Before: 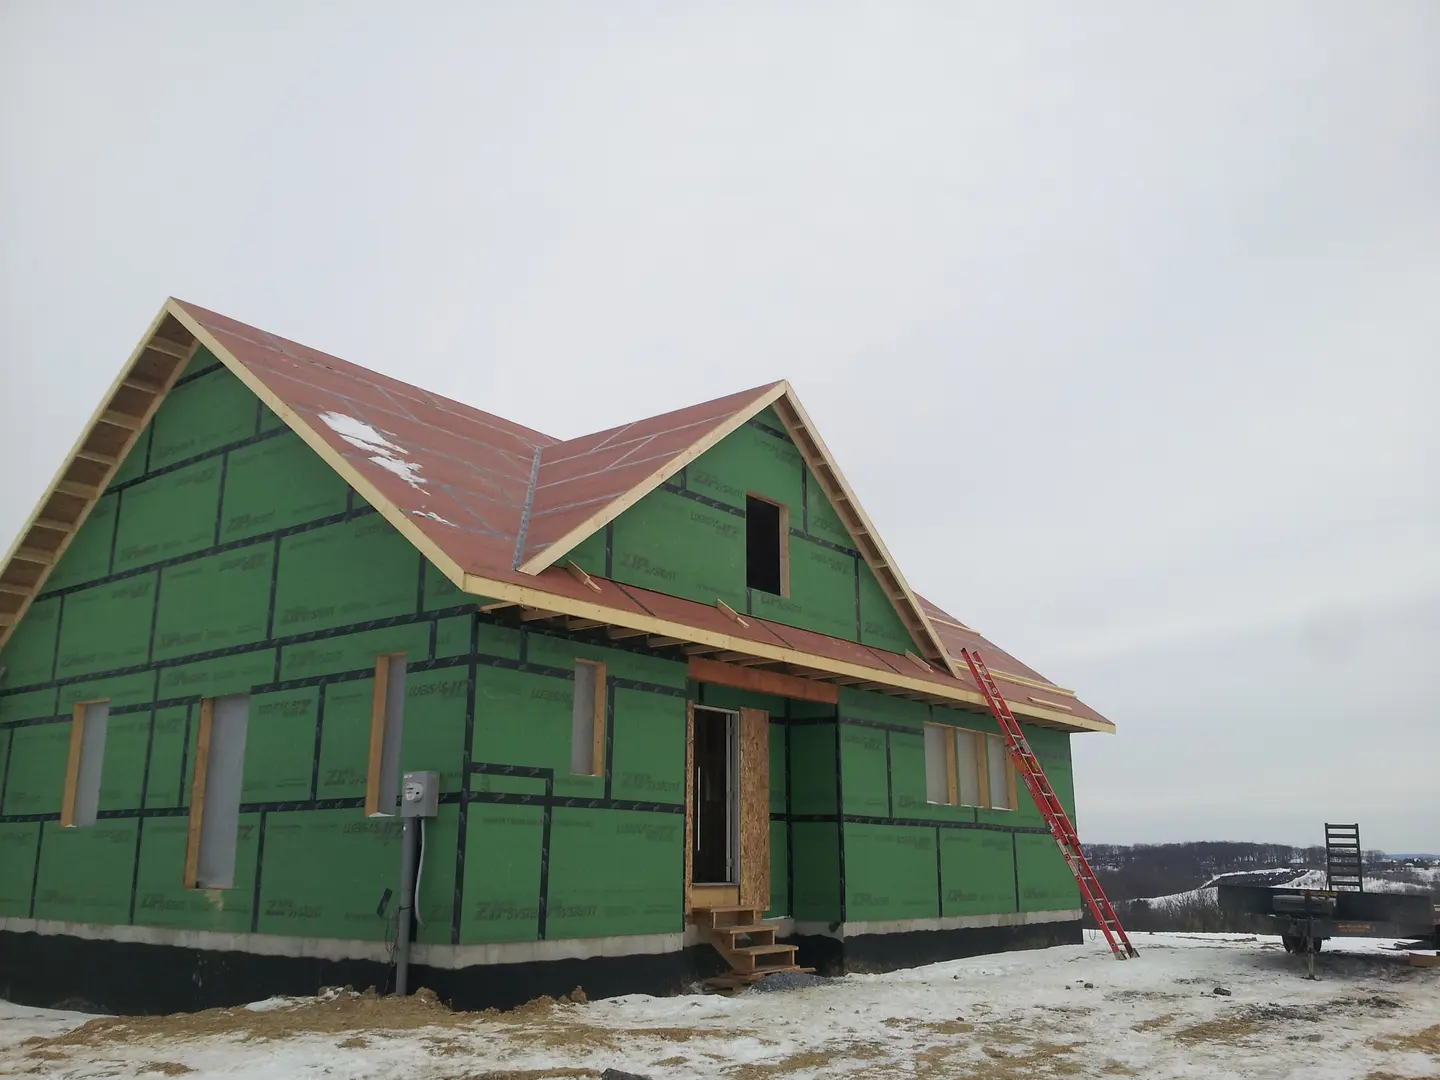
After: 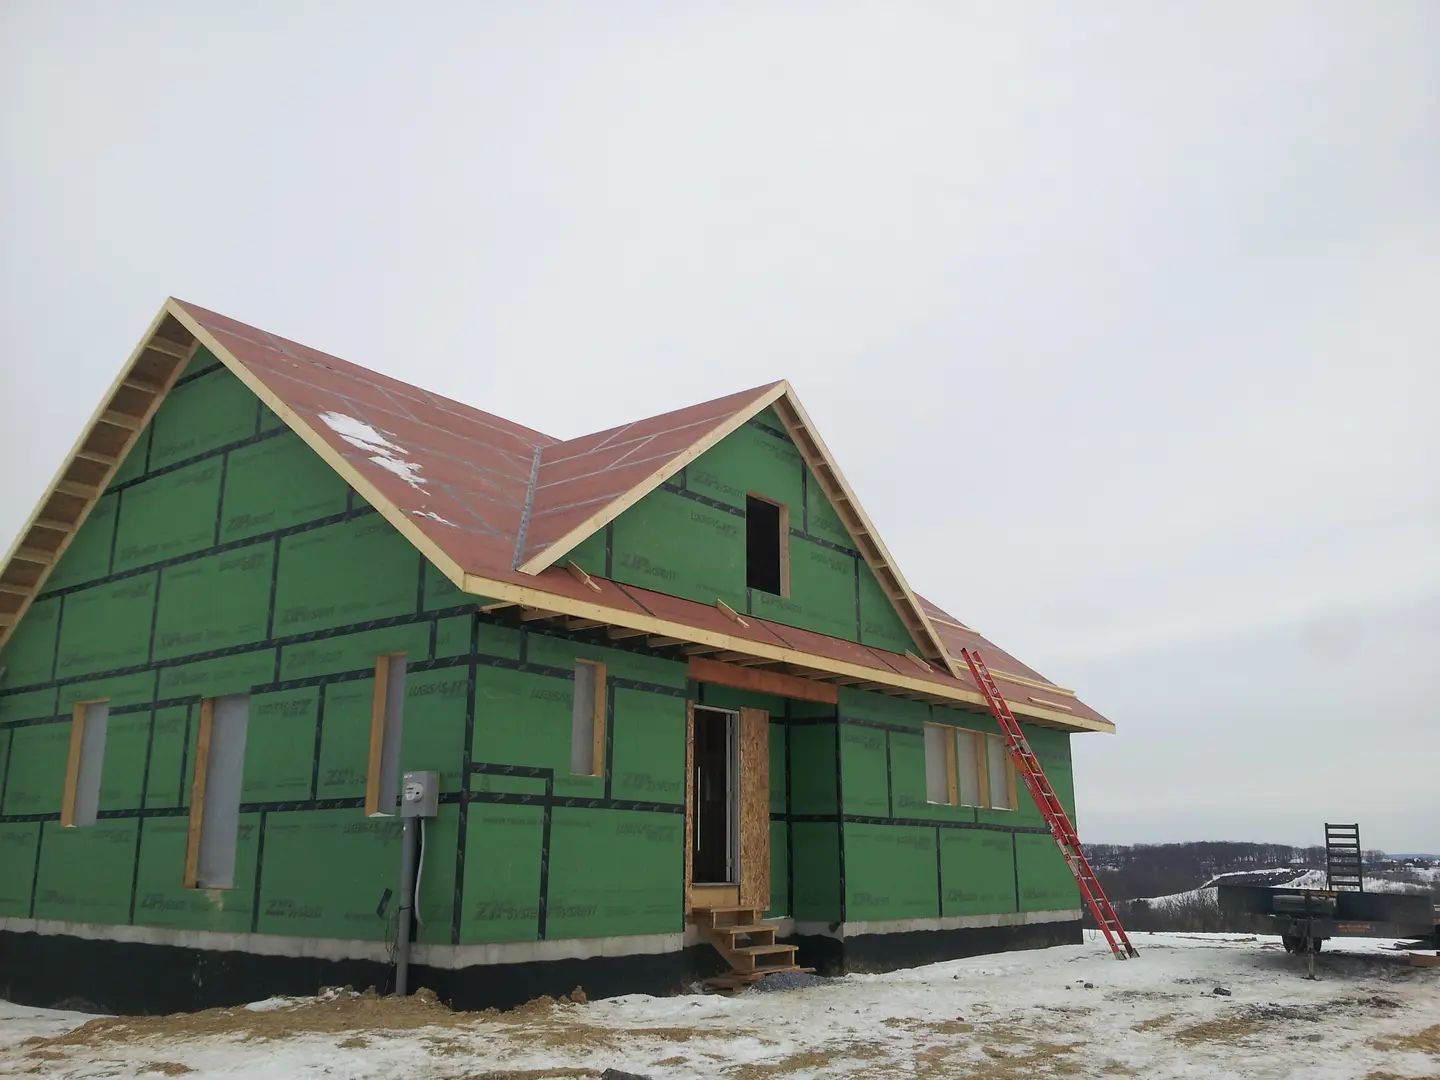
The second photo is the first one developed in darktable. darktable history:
levels: mode automatic, levels [0.052, 0.496, 0.908]
